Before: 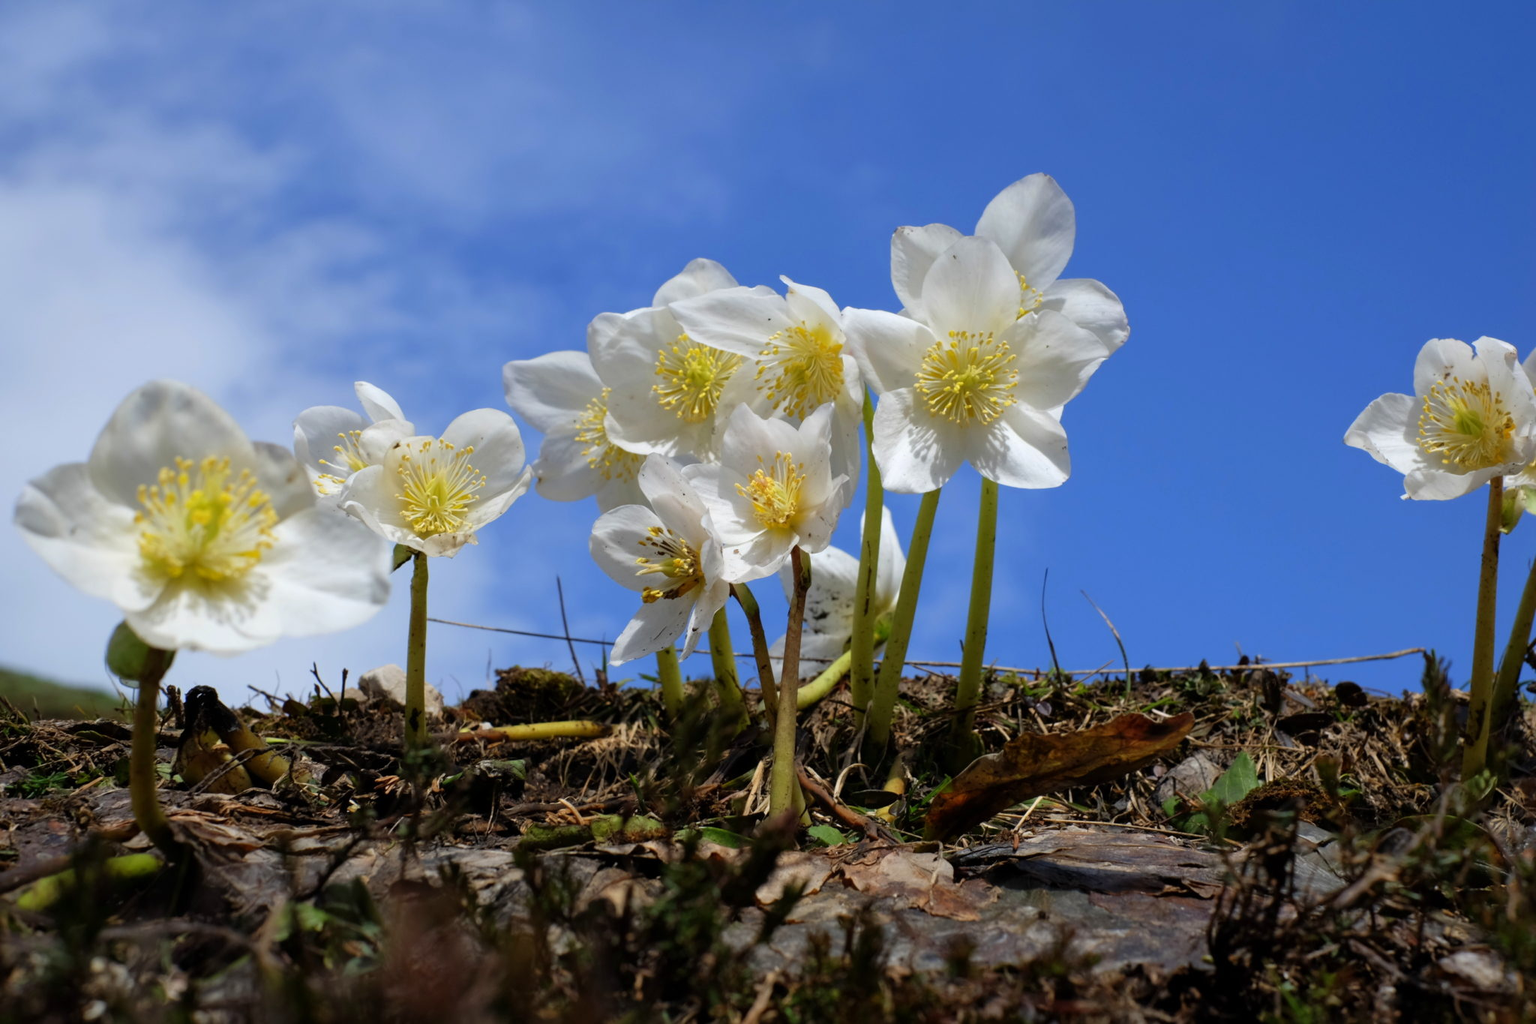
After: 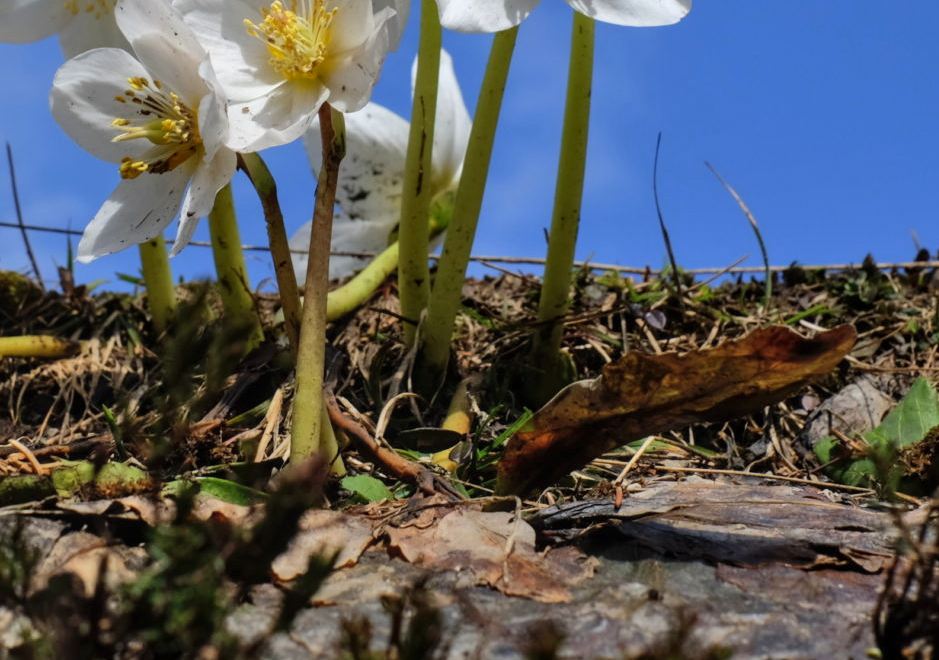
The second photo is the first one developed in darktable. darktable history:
local contrast: detail 110%
crop: left 35.976%, top 45.819%, right 18.162%, bottom 5.807%
shadows and highlights: shadows 52.42, soften with gaussian
